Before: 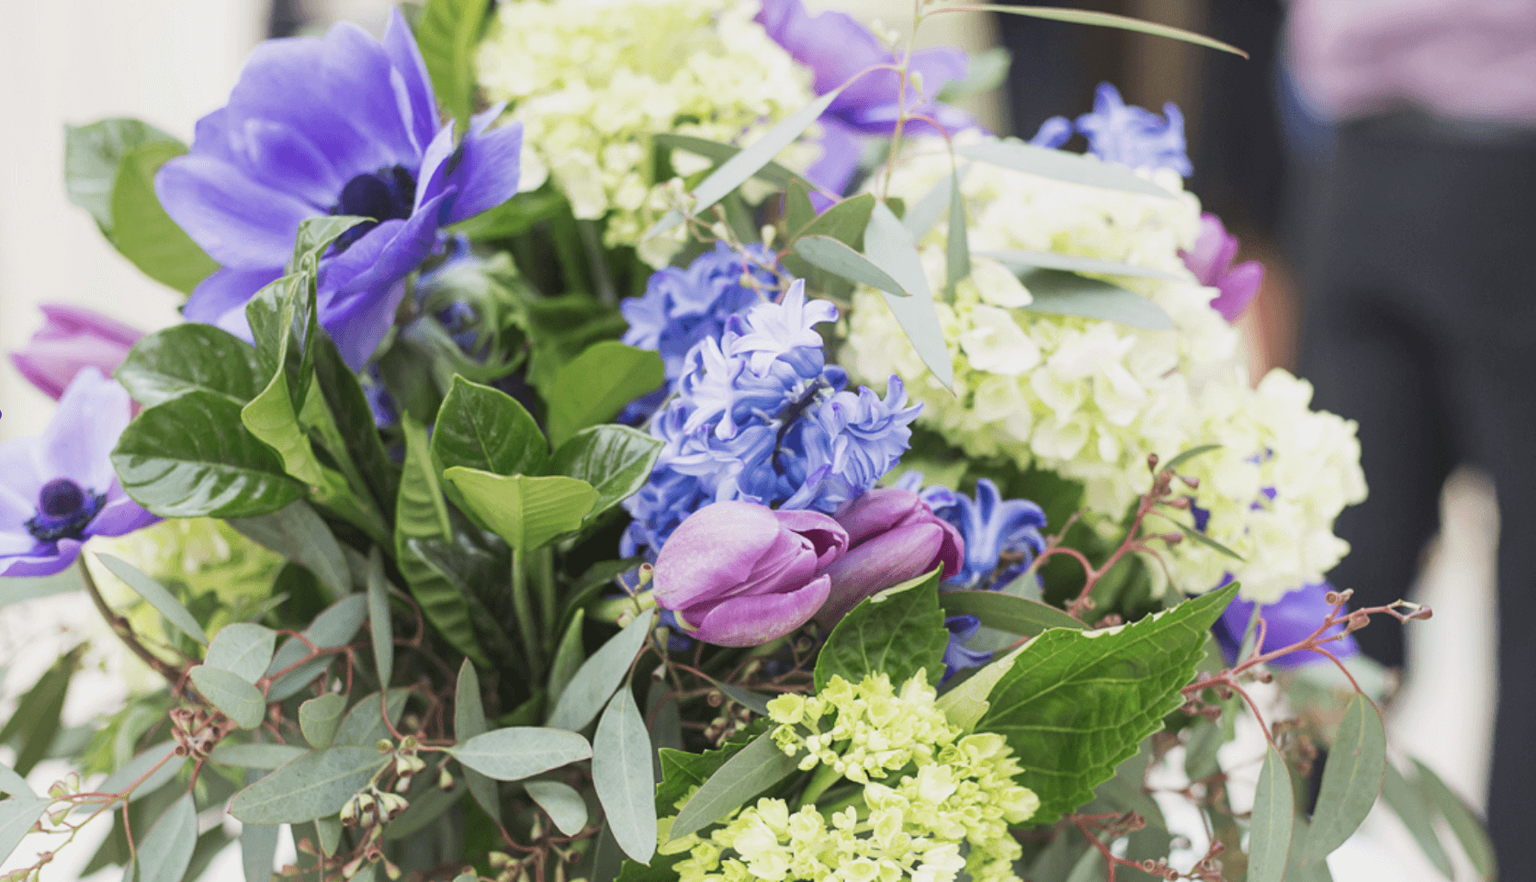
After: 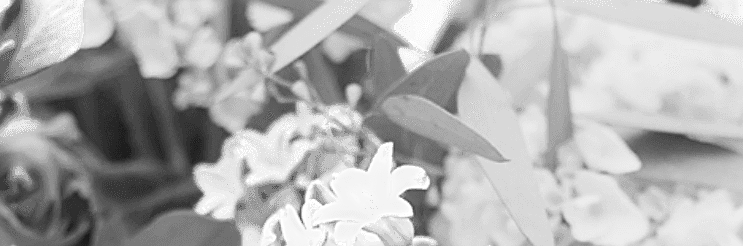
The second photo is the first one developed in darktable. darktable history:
crop: left 28.918%, top 16.836%, right 26.63%, bottom 57.485%
sharpen: on, module defaults
color zones: curves: ch0 [(0, 0.613) (0.01, 0.613) (0.245, 0.448) (0.498, 0.529) (0.642, 0.665) (0.879, 0.777) (0.99, 0.613)]; ch1 [(0, 0) (0.143, 0) (0.286, 0) (0.429, 0) (0.571, 0) (0.714, 0) (0.857, 0)]
